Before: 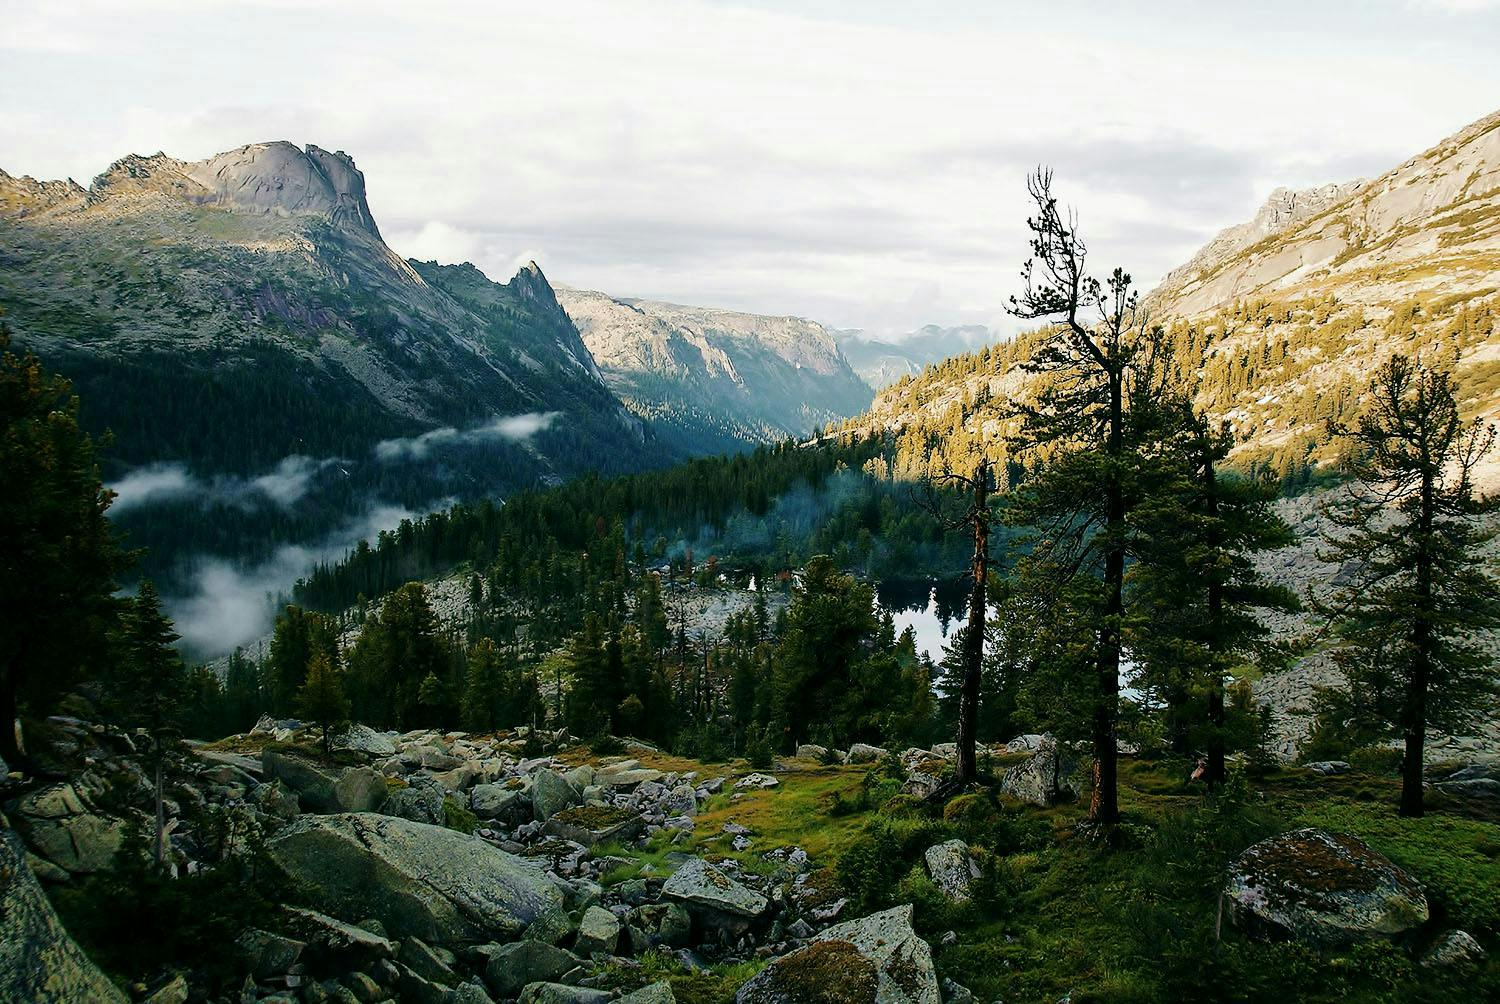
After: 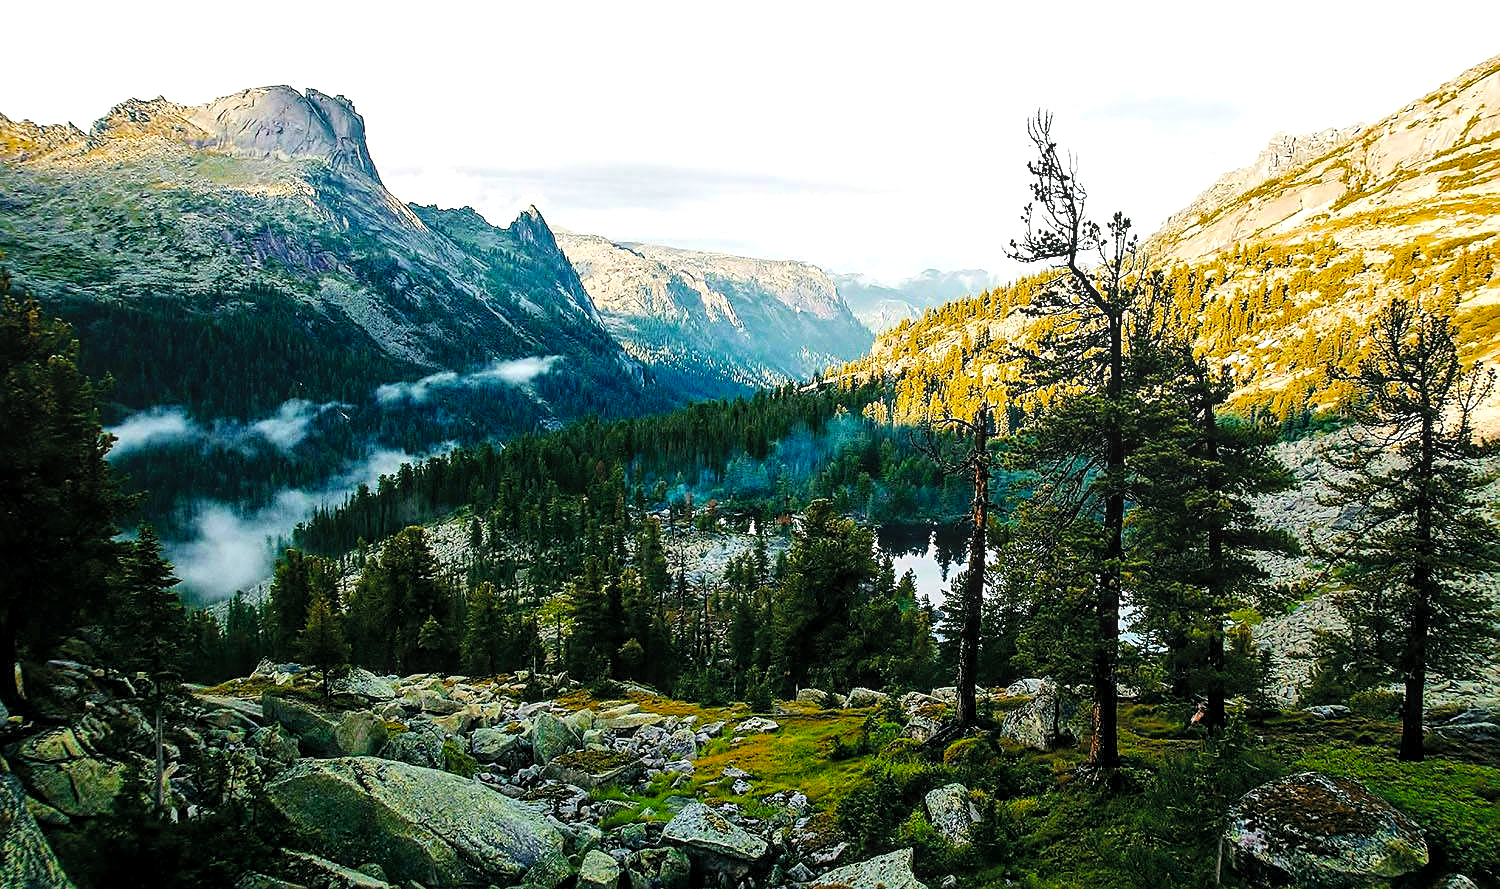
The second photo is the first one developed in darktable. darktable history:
contrast brightness saturation: brightness 0.149
sharpen: on, module defaults
tone curve: curves: ch0 [(0, 0) (0.227, 0.17) (0.766, 0.774) (1, 1)]; ch1 [(0, 0) (0.114, 0.127) (0.437, 0.452) (0.498, 0.498) (0.529, 0.541) (0.579, 0.589) (1, 1)]; ch2 [(0, 0) (0.233, 0.259) (0.493, 0.492) (0.587, 0.573) (1, 1)], preserve colors none
color balance rgb: perceptual saturation grading › global saturation 25.487%, global vibrance 6.957%, saturation formula JzAzBz (2021)
crop and rotate: top 5.588%, bottom 5.842%
local contrast: on, module defaults
exposure: black level correction 0.001, exposure 0.498 EV, compensate highlight preservation false
